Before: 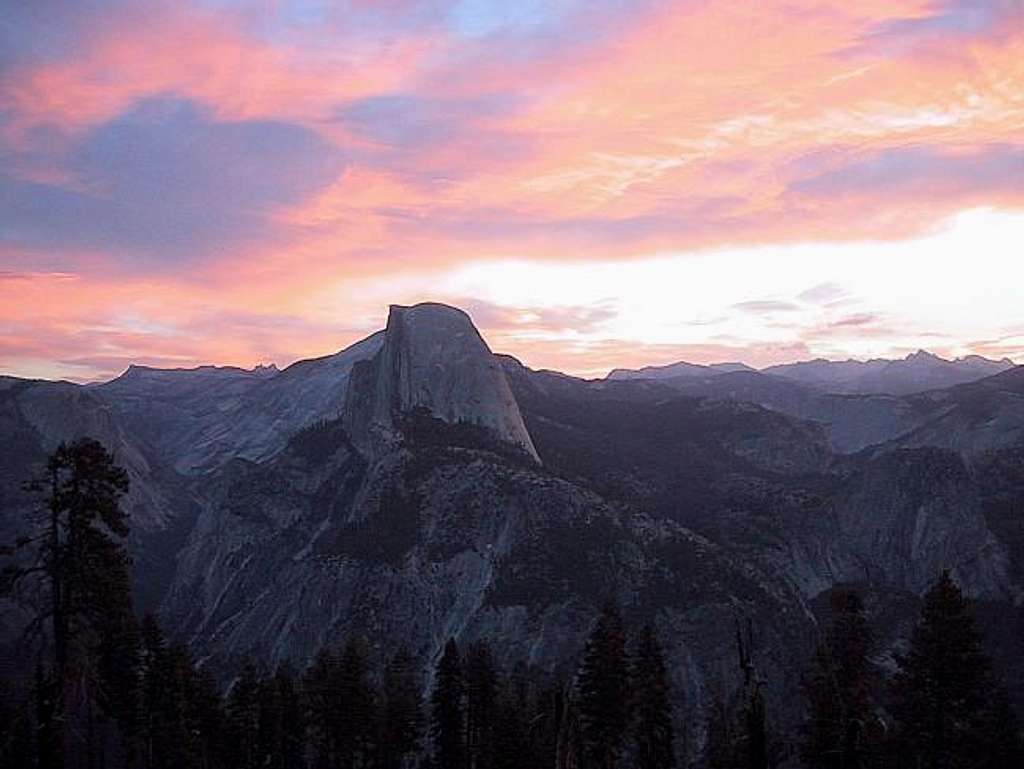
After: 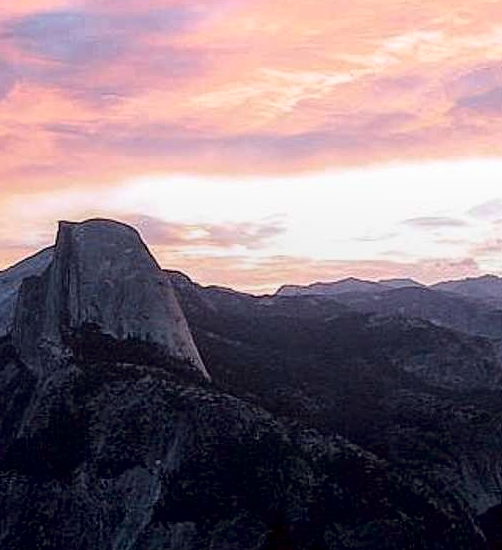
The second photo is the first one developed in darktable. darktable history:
tone curve: curves: ch0 [(0, 0) (0.003, 0) (0.011, 0.001) (0.025, 0.003) (0.044, 0.006) (0.069, 0.009) (0.1, 0.013) (0.136, 0.032) (0.177, 0.067) (0.224, 0.121) (0.277, 0.185) (0.335, 0.255) (0.399, 0.333) (0.468, 0.417) (0.543, 0.508) (0.623, 0.606) (0.709, 0.71) (0.801, 0.819) (0.898, 0.926) (1, 1)], color space Lab, independent channels, preserve colors none
crop: left 32.39%, top 10.963%, right 18.547%, bottom 17.425%
local contrast: highlights 30%, detail 130%
